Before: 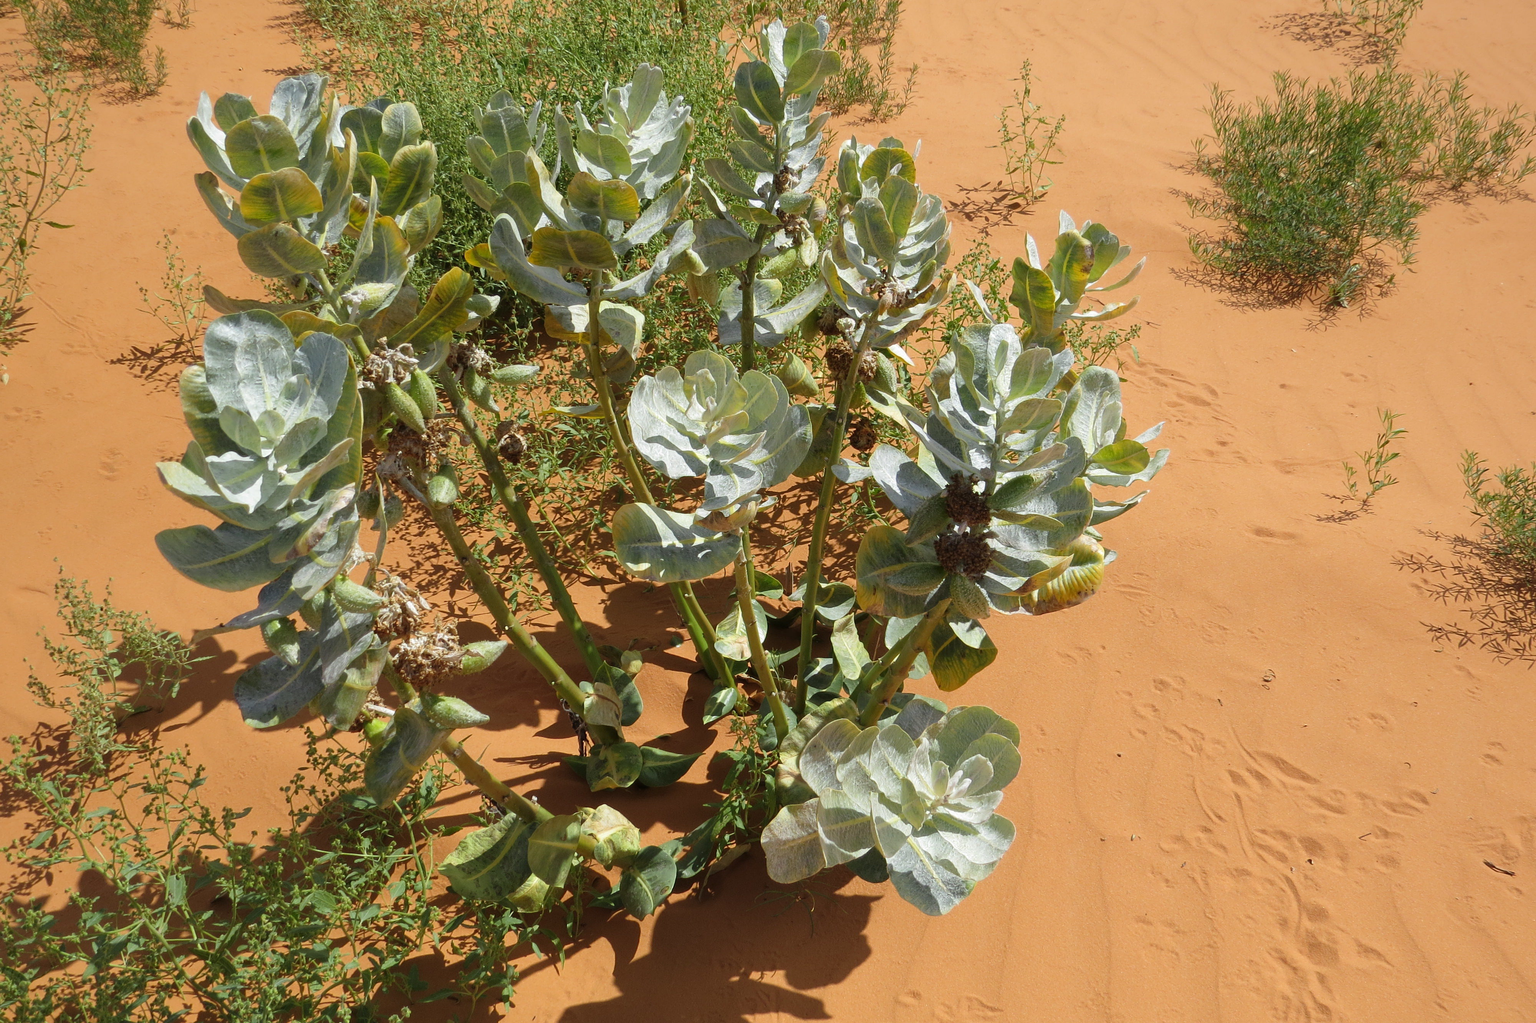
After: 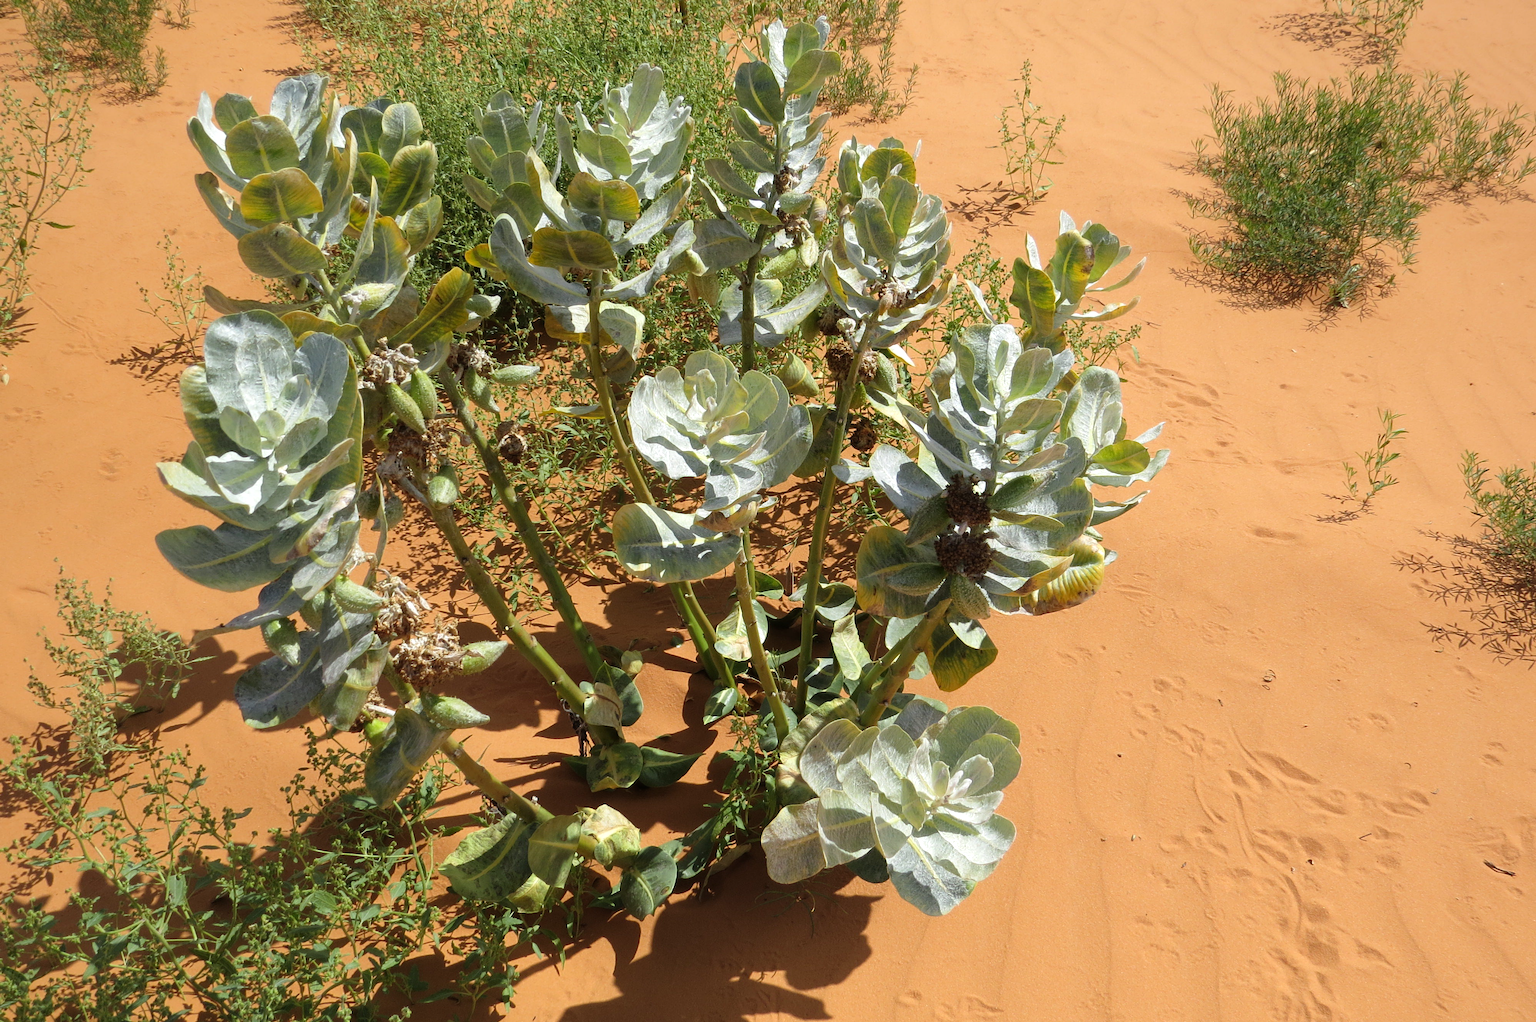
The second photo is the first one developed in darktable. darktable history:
tone equalizer: -8 EV -0.436 EV, -7 EV -0.377 EV, -6 EV -0.353 EV, -5 EV -0.184 EV, -3 EV 0.201 EV, -2 EV 0.335 EV, -1 EV 0.412 EV, +0 EV 0.386 EV
exposure: exposure -0.21 EV, compensate highlight preservation false
